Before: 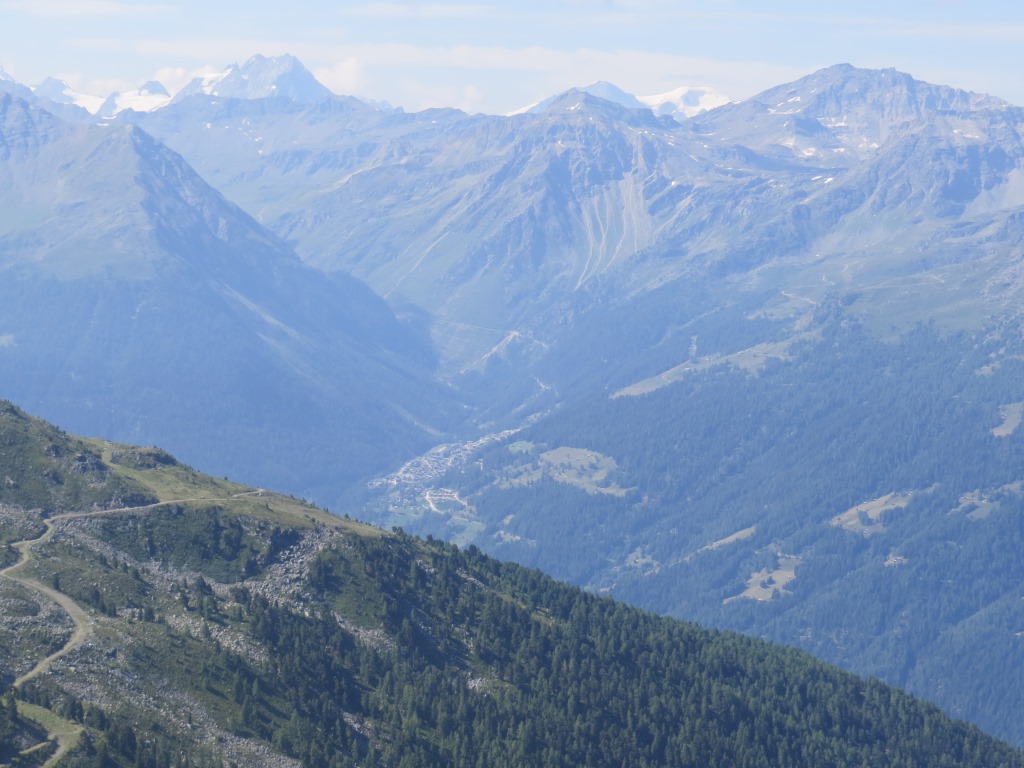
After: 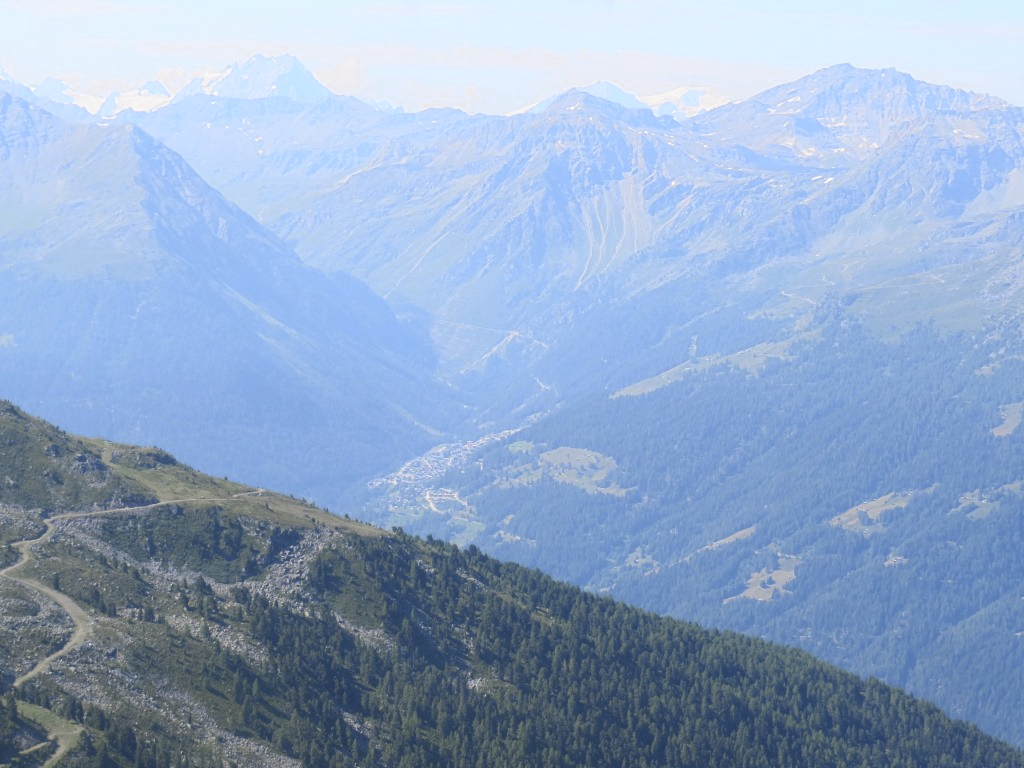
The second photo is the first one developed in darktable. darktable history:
color zones: curves: ch0 [(0, 0.5) (0.125, 0.4) (0.25, 0.5) (0.375, 0.4) (0.5, 0.4) (0.625, 0.6) (0.75, 0.6) (0.875, 0.5)]; ch1 [(0, 0.4) (0.125, 0.5) (0.25, 0.4) (0.375, 0.4) (0.5, 0.4) (0.625, 0.4) (0.75, 0.5) (0.875, 0.4)]; ch2 [(0, 0.6) (0.125, 0.5) (0.25, 0.5) (0.375, 0.6) (0.5, 0.6) (0.625, 0.5) (0.75, 0.5) (0.875, 0.5)]
contrast brightness saturation: contrast 0.1, brightness 0.02, saturation 0.02
